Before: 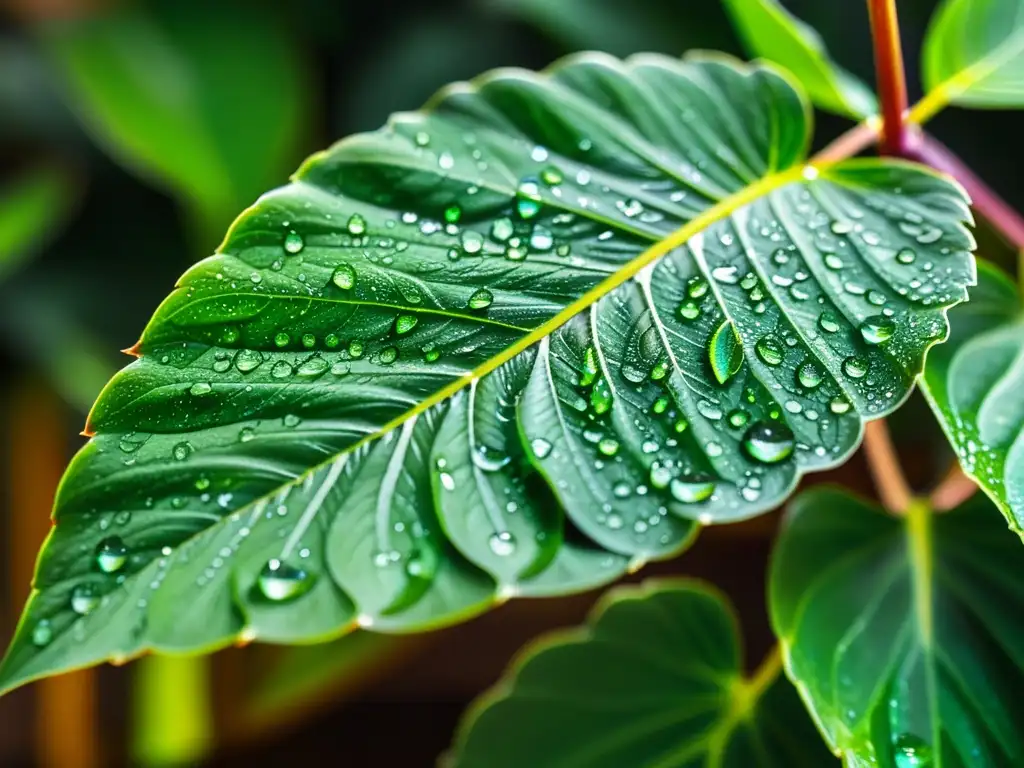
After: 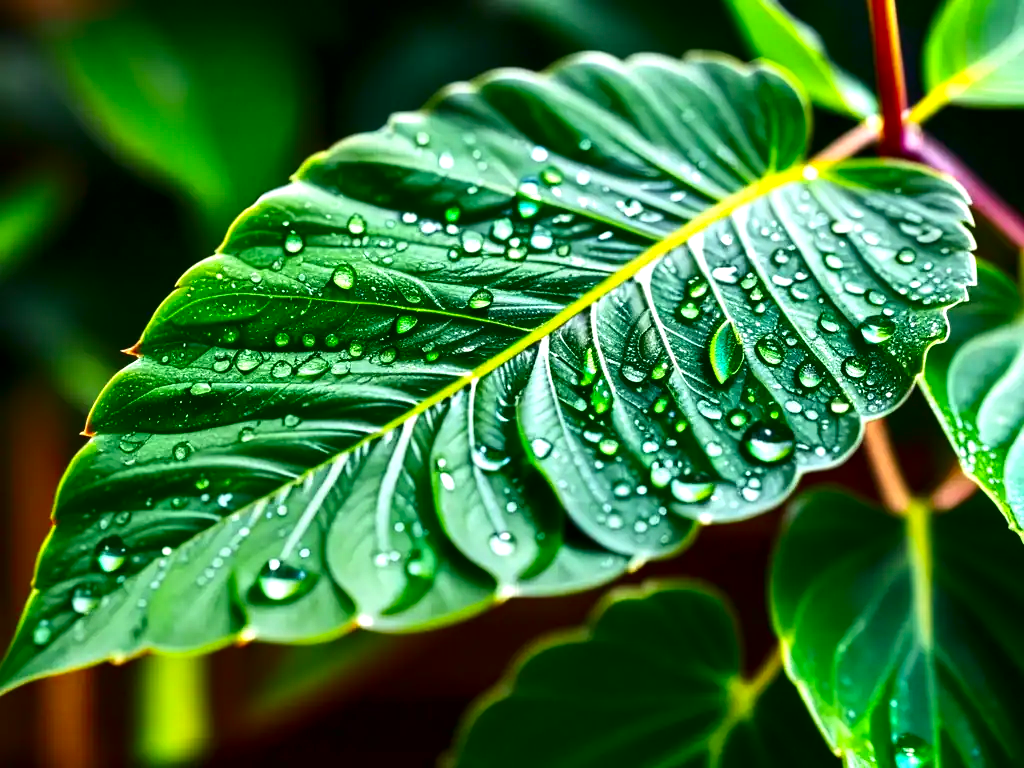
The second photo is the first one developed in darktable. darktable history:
contrast brightness saturation: contrast 0.132, brightness -0.235, saturation 0.136
exposure: black level correction 0, exposure 0.499 EV, compensate highlight preservation false
